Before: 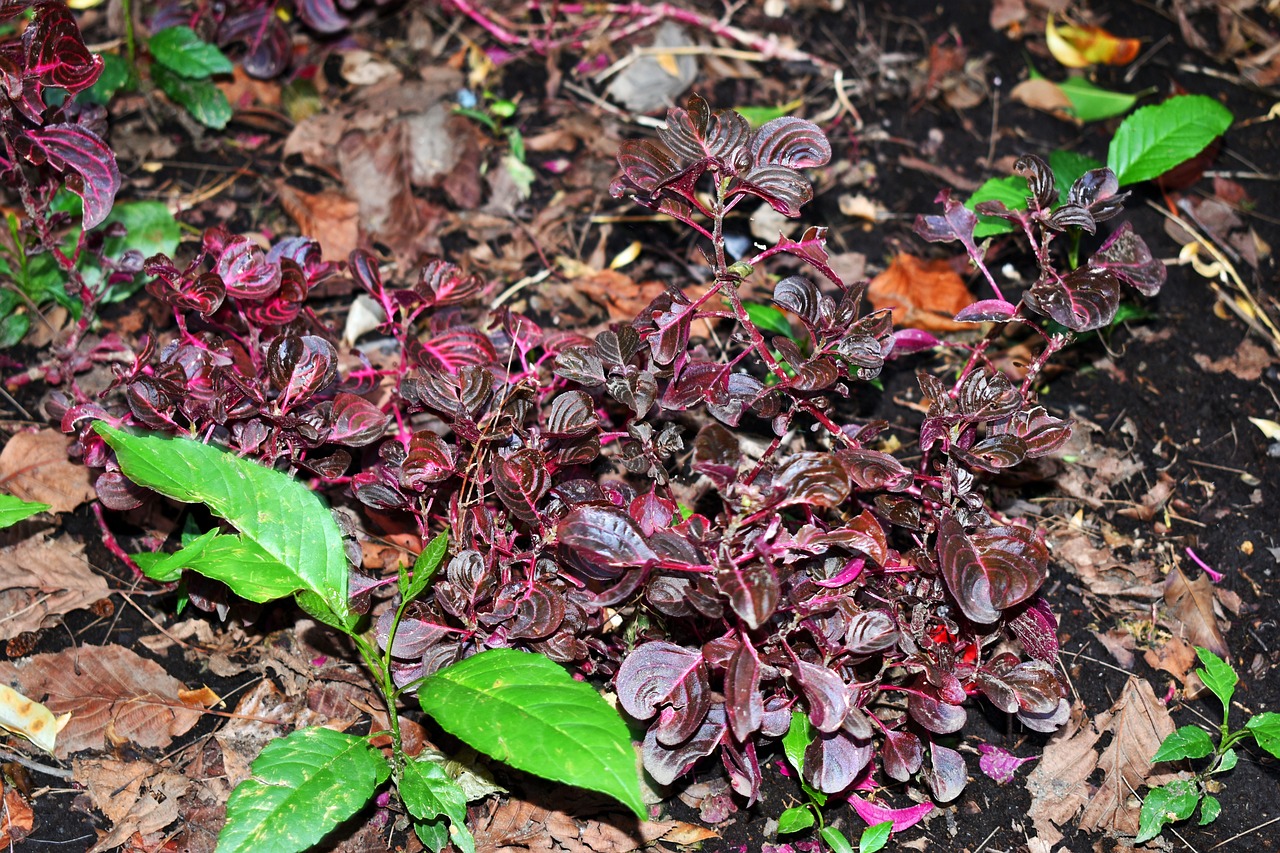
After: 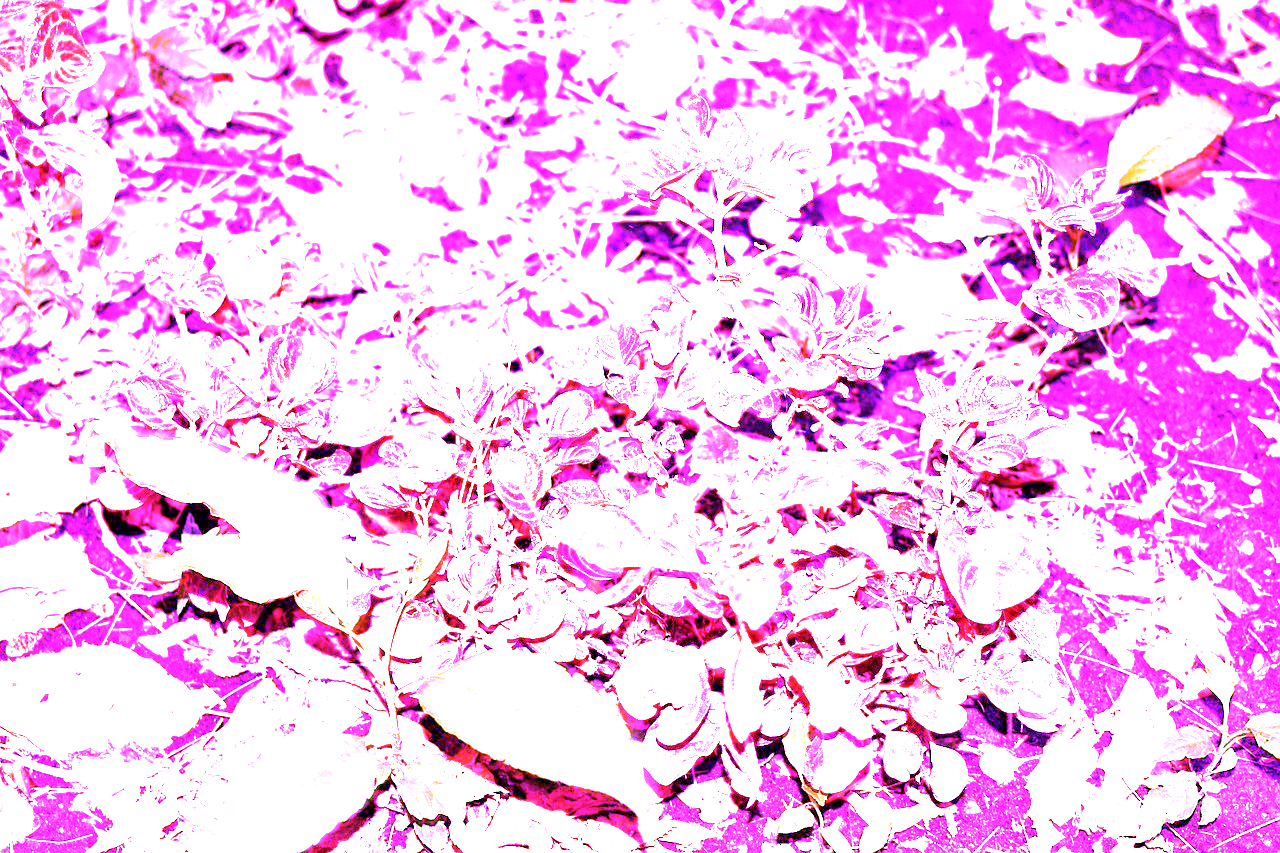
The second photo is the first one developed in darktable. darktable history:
color calibration: illuminant as shot in camera, x 0.358, y 0.373, temperature 4628.91 K
exposure: exposure 1.137 EV, compensate highlight preservation false
white balance: red 8, blue 8
